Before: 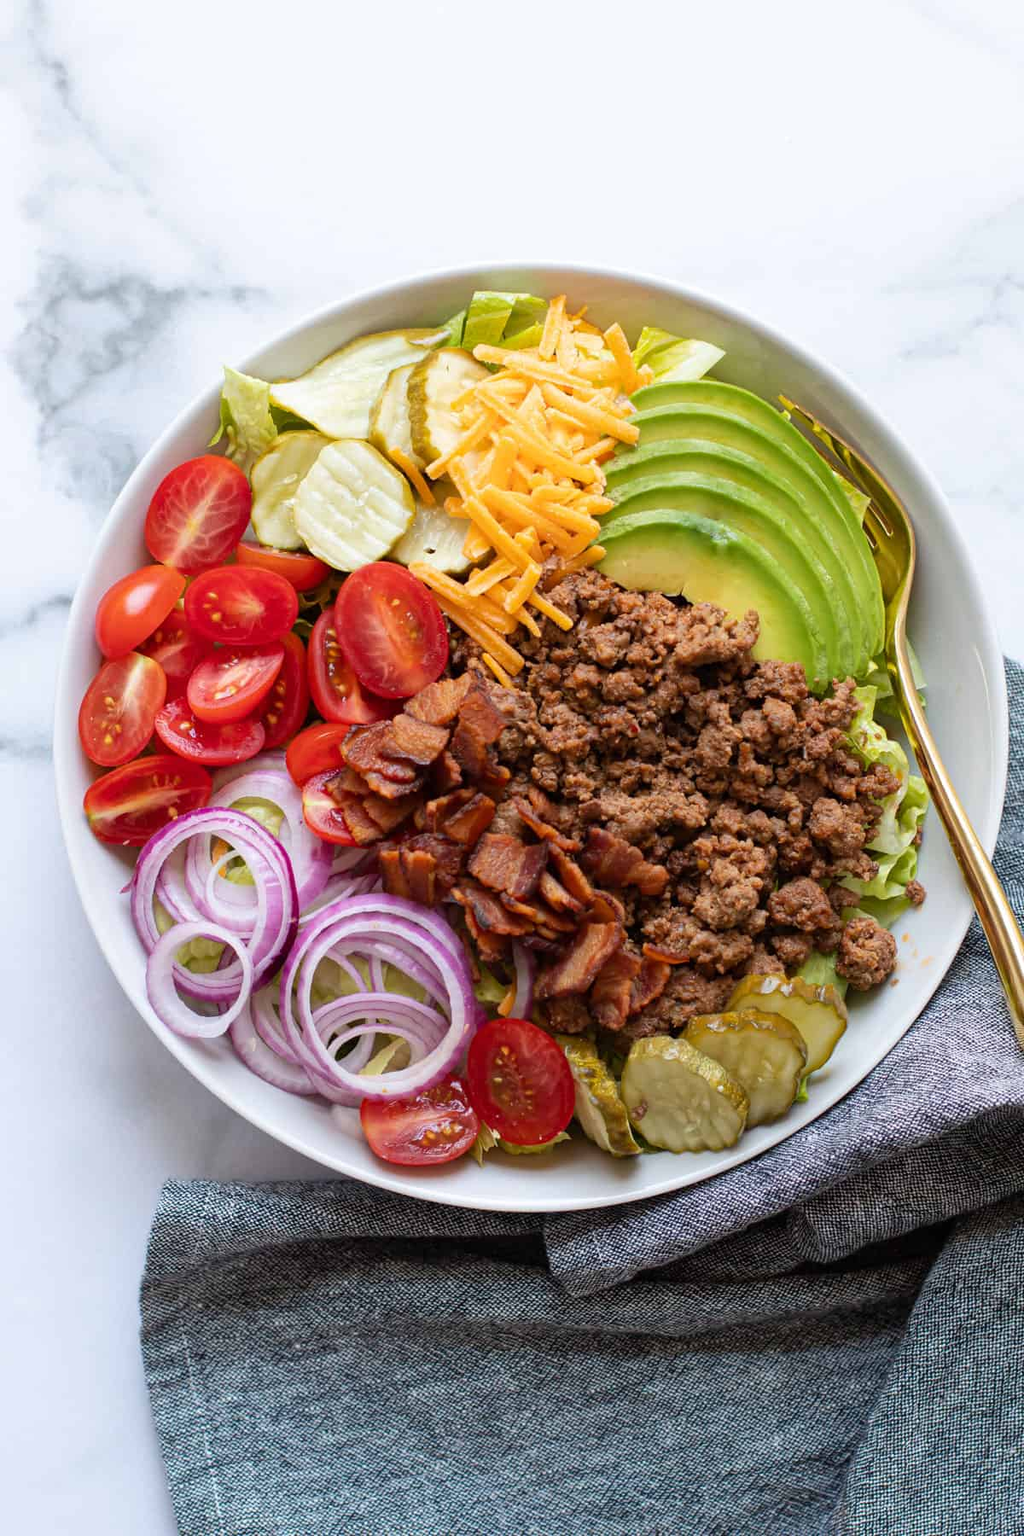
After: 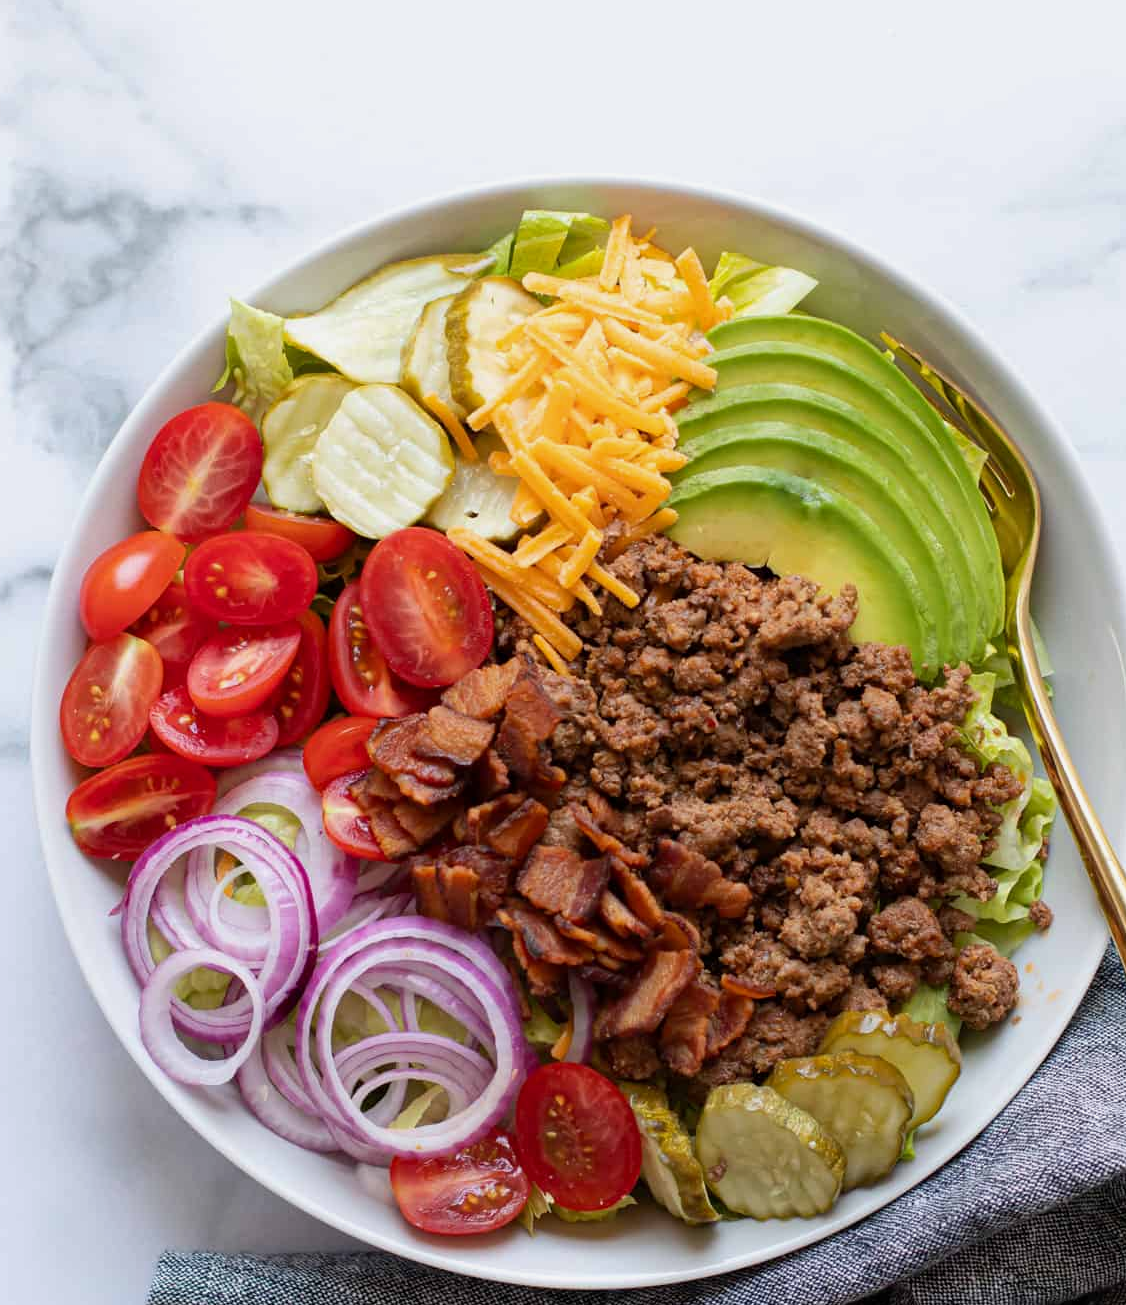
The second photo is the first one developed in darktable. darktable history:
exposure: black level correction 0.001, exposure -0.125 EV, compensate exposure bias true, compensate highlight preservation false
crop: left 2.737%, top 7.287%, right 3.421%, bottom 20.179%
